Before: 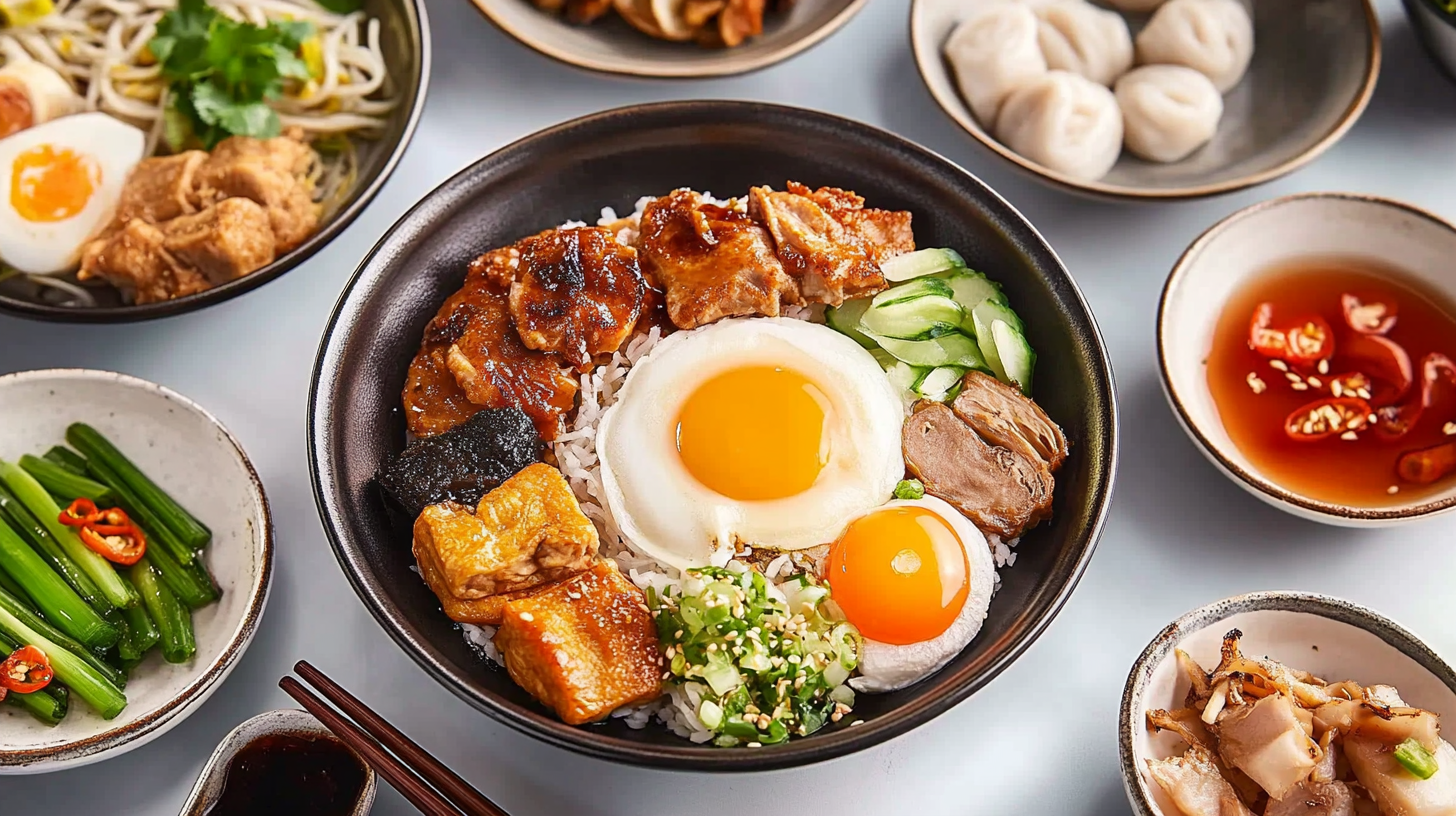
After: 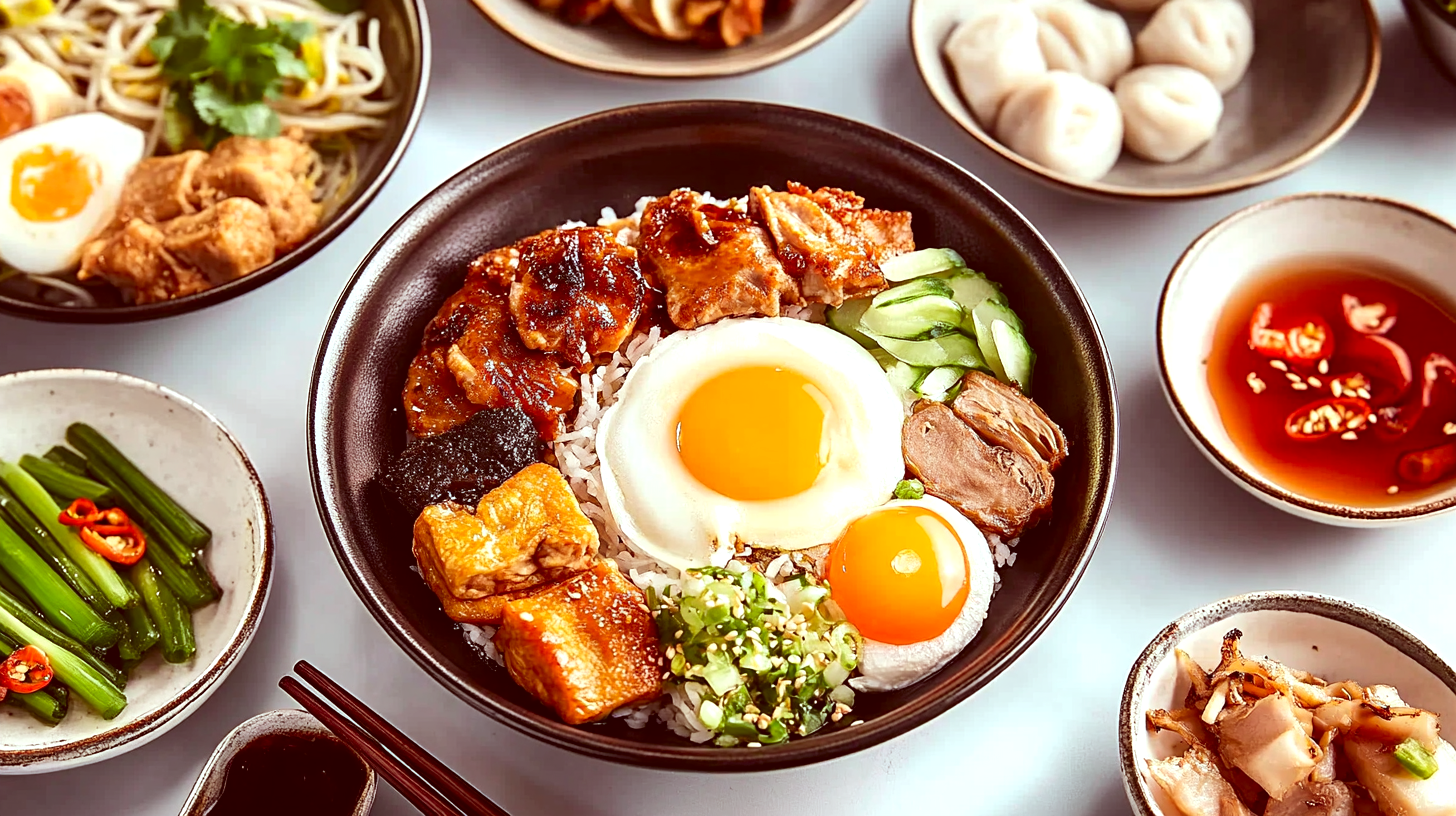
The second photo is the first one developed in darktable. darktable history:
color correction: highlights a* -7.11, highlights b* -0.201, shadows a* 20.4, shadows b* 11.61
tone equalizer: -8 EV -0.441 EV, -7 EV -0.396 EV, -6 EV -0.312 EV, -5 EV -0.204 EV, -3 EV 0.205 EV, -2 EV 0.317 EV, -1 EV 0.403 EV, +0 EV 0.418 EV, edges refinement/feathering 500, mask exposure compensation -1.57 EV, preserve details no
